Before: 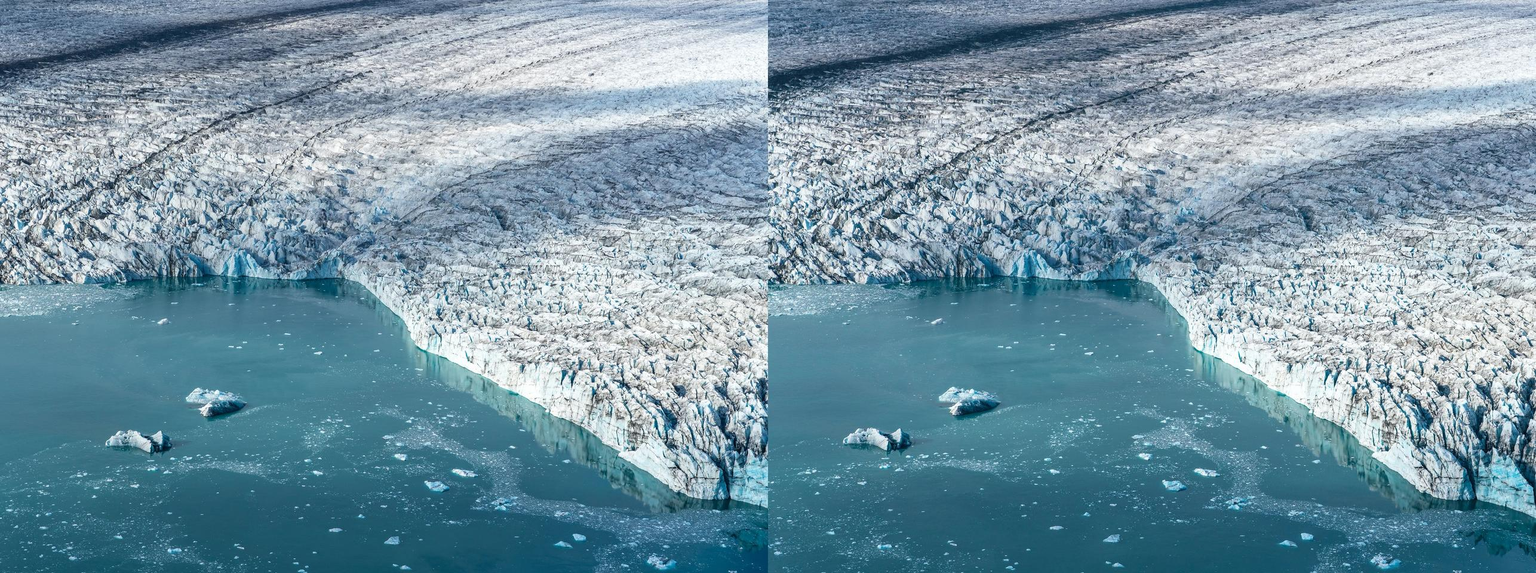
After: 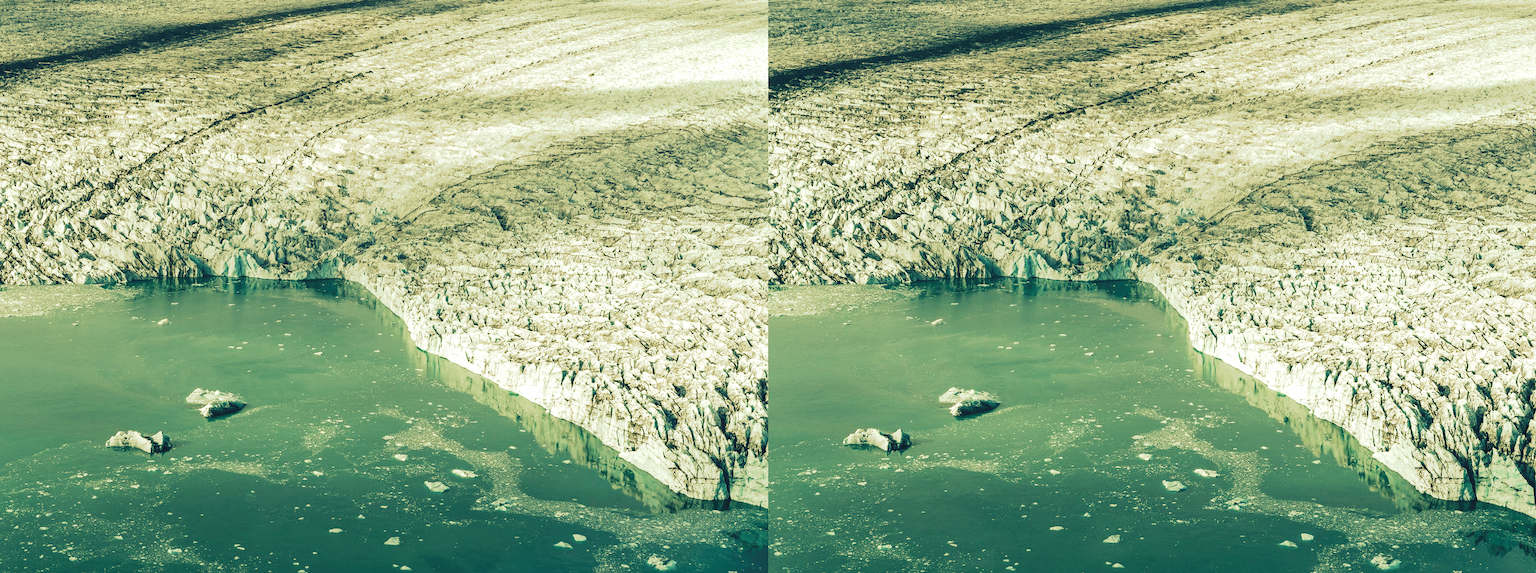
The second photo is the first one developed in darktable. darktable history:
tone curve: curves: ch0 [(0, 0) (0.003, 0.052) (0.011, 0.057) (0.025, 0.063) (0.044, 0.078) (0.069, 0.093) (0.1, 0.109) (0.136, 0.127) (0.177, 0.151) (0.224, 0.201) (0.277, 0.262) (0.335, 0.353) (0.399, 0.458) (0.468, 0.576) (0.543, 0.683) (0.623, 0.772) (0.709, 0.833) (0.801, 0.874) (0.898, 0.927) (1, 1)], preserve colors none
color look up table: target L [89.54, 85.89, 89.08, 87.02, 77.4, 66.99, 61.7, 60.46, 48.11, 40.74, 25.13, 18.05, 201.33, 104.71, 90.88, 78.91, 72.99, 60.15, 58.23, 62.2, 47.57, 45.46, 50.4, 32.14, 10.78, 94.29, 88.4, 73.32, 72.85, 69.93, 64.42, 75.14, 84.66, 52.48, 48.18, 52.36, 32.25, 30.49, 43.47, 22.65, 25.25, 3.015, 10.15, 2.261, 87.97, 72.03, 73.88, 66.43, 46.69], target a [-24.56, -32.18, -16.03, -38.36, -23.32, -0.954, -44.35, -19.36, -26.89, -29.03, -20.38, -25.31, 0, 0.001, -11.15, 12.74, 21.62, 29.82, 29.11, 40.37, 12.02, 2.955, 39.77, 27.37, -3.421, -18.15, -2.786, 21.48, -6.491, 1.863, 32.8, 1.832, 3.992, 42.05, -11.05, 13.19, 3.238, 16.18, 16.63, -13.94, 1.368, -5.883, -10.7, -4.128, -20.25, -37.13, -29.01, -11.81, -17.38], target b [53.16, 60.31, 66.74, 53.15, 43.86, 43.6, 43.69, 47.29, 18.67, 24.37, 3.088, 1.373, -0.001, -0.003, 55.84, 50.14, 58.37, 43.76, 30.84, 37.29, 33.69, 17.79, 42.21, 16.12, -6.652, 42.96, 39.73, 38.3, 21.45, 30.39, 24.73, 22.48, 36.34, 20.91, -0.558, 9.353, 1.052, 0.558, -7.896, -0.927, -19.41, -23.28, -21.29, -19.94, 35.77, 31.31, 17.82, 26.69, 6.064], num patches 49
